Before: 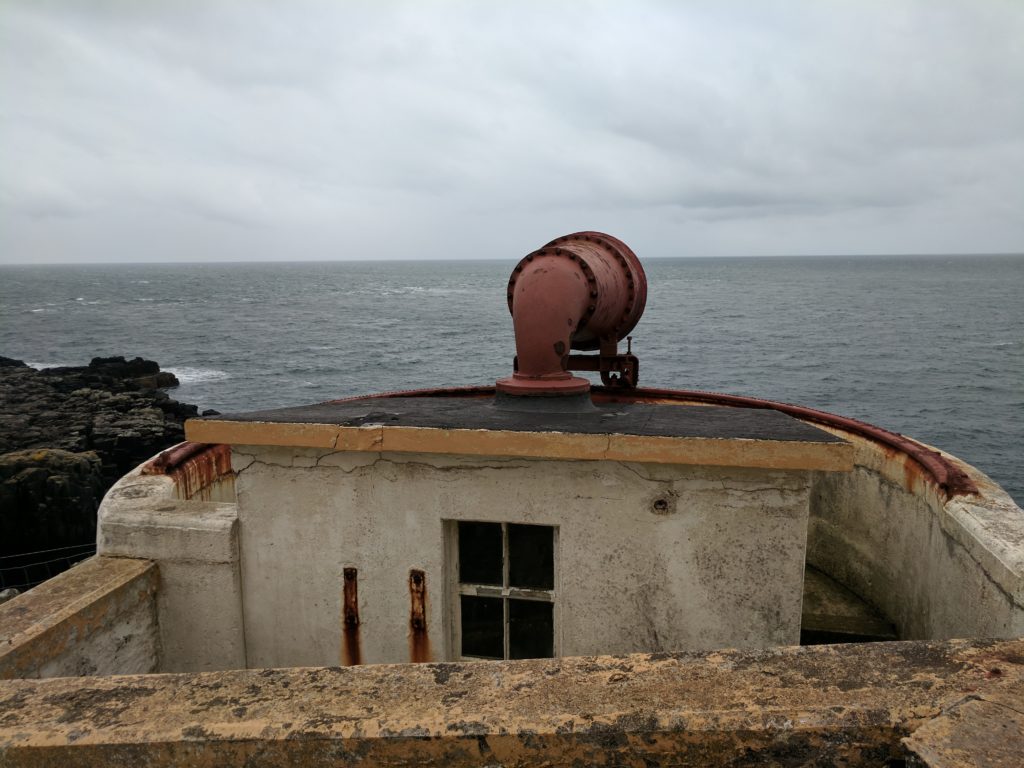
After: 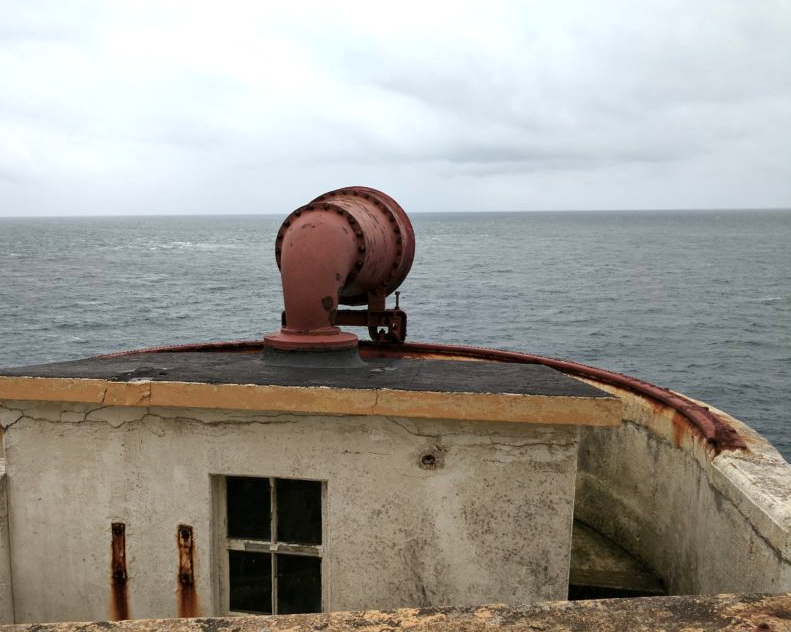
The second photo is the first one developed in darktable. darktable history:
exposure: exposure 0.497 EV, compensate exposure bias true, compensate highlight preservation false
crop: left 22.683%, top 5.888%, bottom 11.742%
